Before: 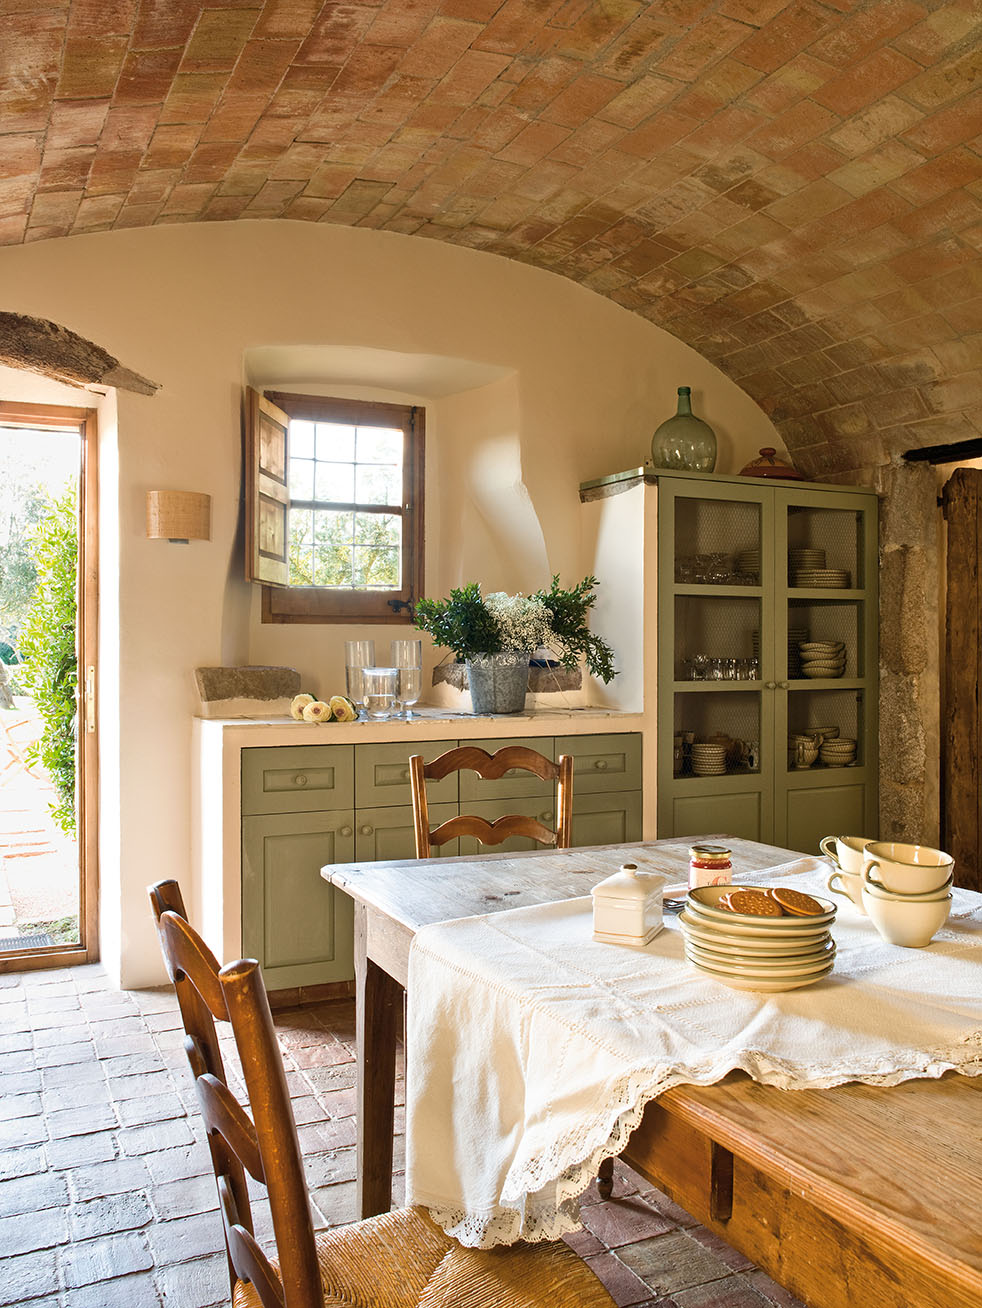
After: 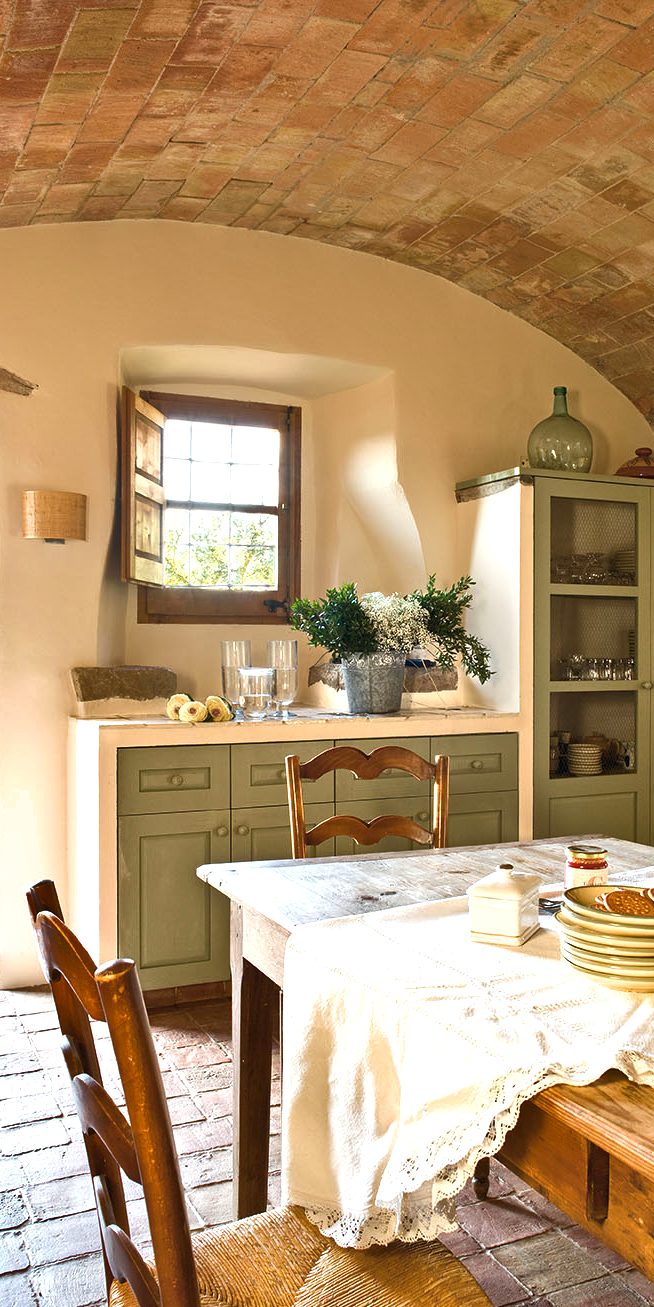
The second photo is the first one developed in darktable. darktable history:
crop and rotate: left 12.648%, right 20.685%
shadows and highlights: soften with gaussian
exposure: black level correction 0, exposure 0.5 EV, compensate highlight preservation false
white balance: emerald 1
